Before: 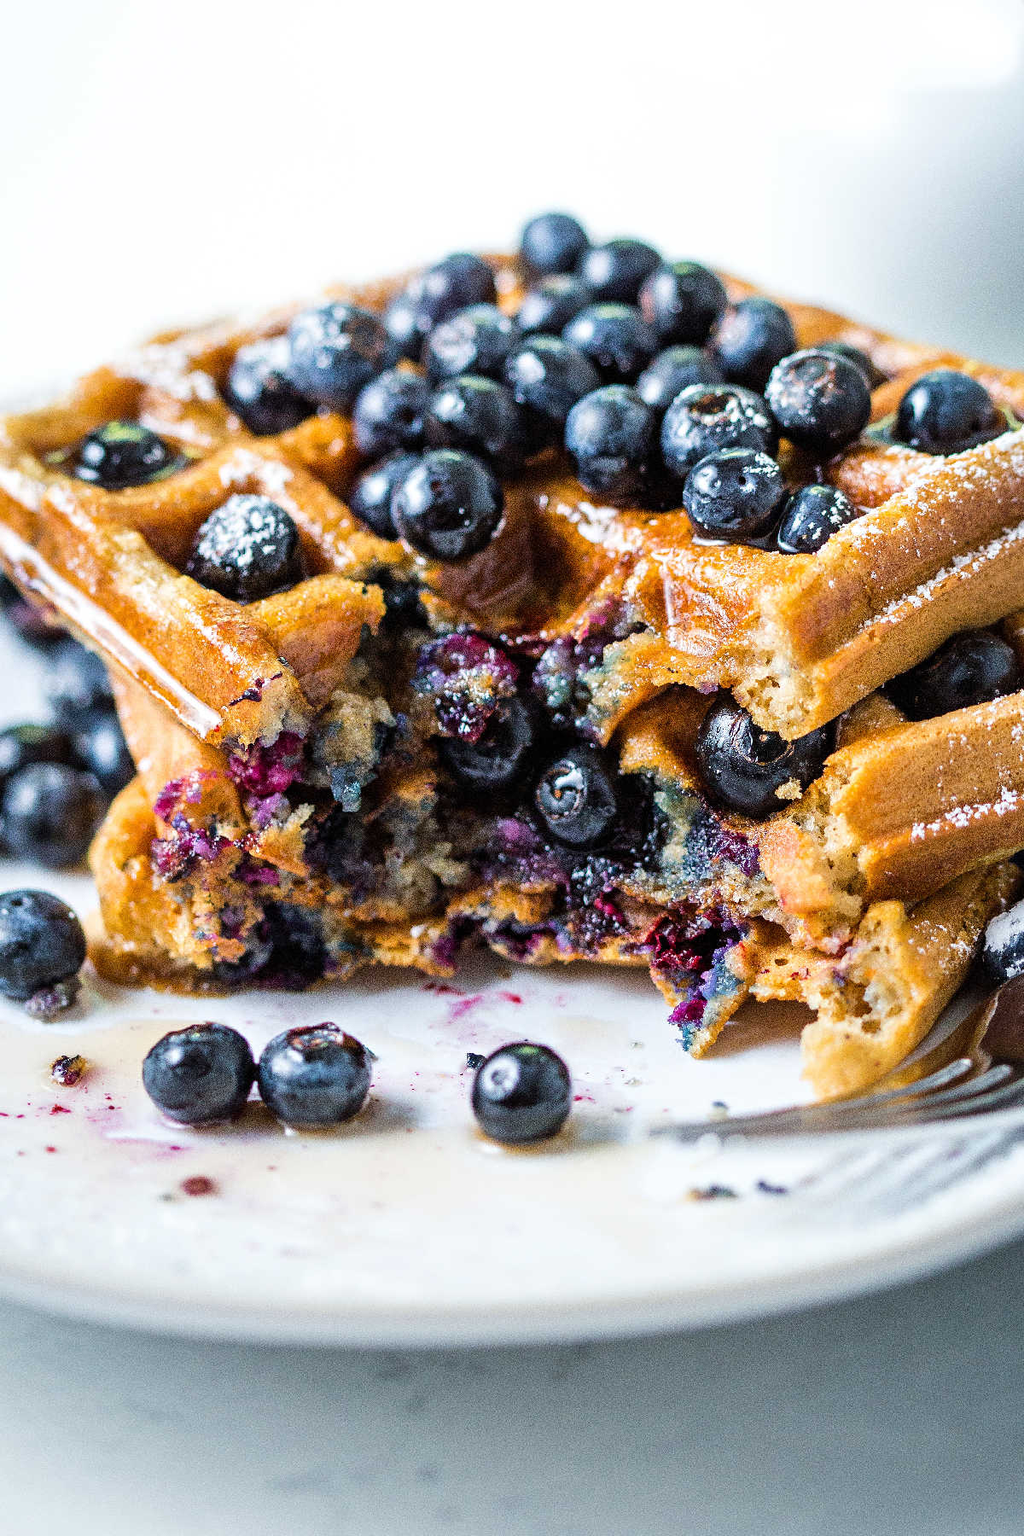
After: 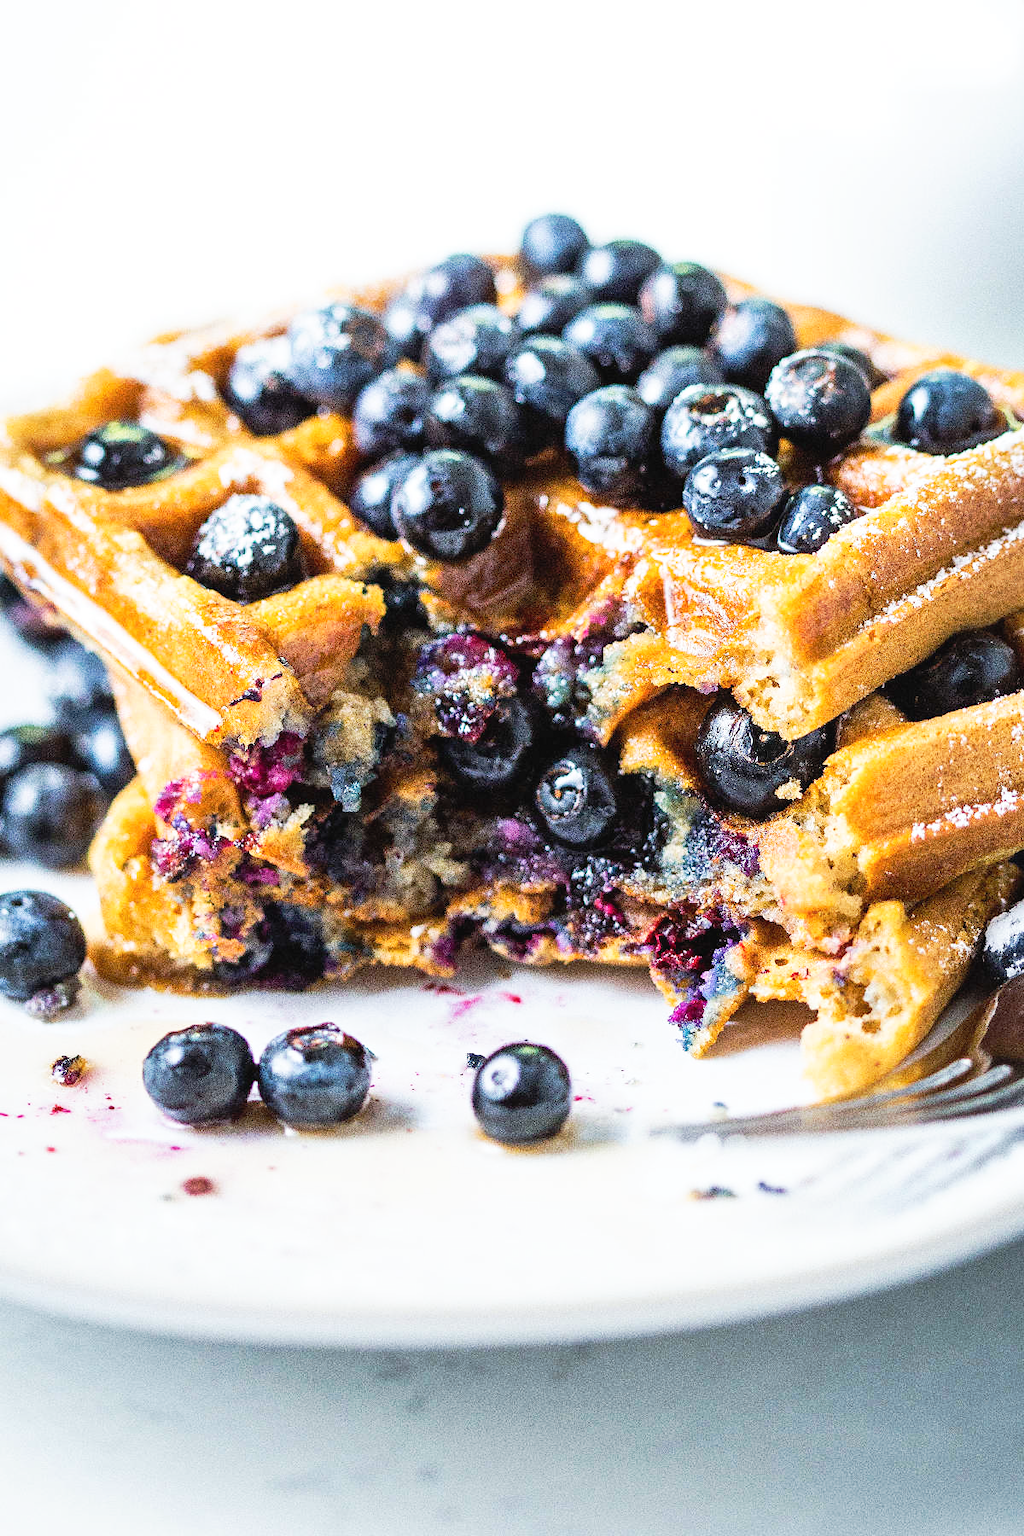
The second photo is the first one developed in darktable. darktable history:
tone curve: curves: ch0 [(0.003, 0.029) (0.188, 0.252) (0.46, 0.56) (0.608, 0.748) (0.871, 0.955) (1, 1)]; ch1 [(0, 0) (0.35, 0.356) (0.45, 0.453) (0.508, 0.515) (0.618, 0.634) (1, 1)]; ch2 [(0, 0) (0.456, 0.469) (0.5, 0.5) (0.634, 0.625) (1, 1)], preserve colors none
